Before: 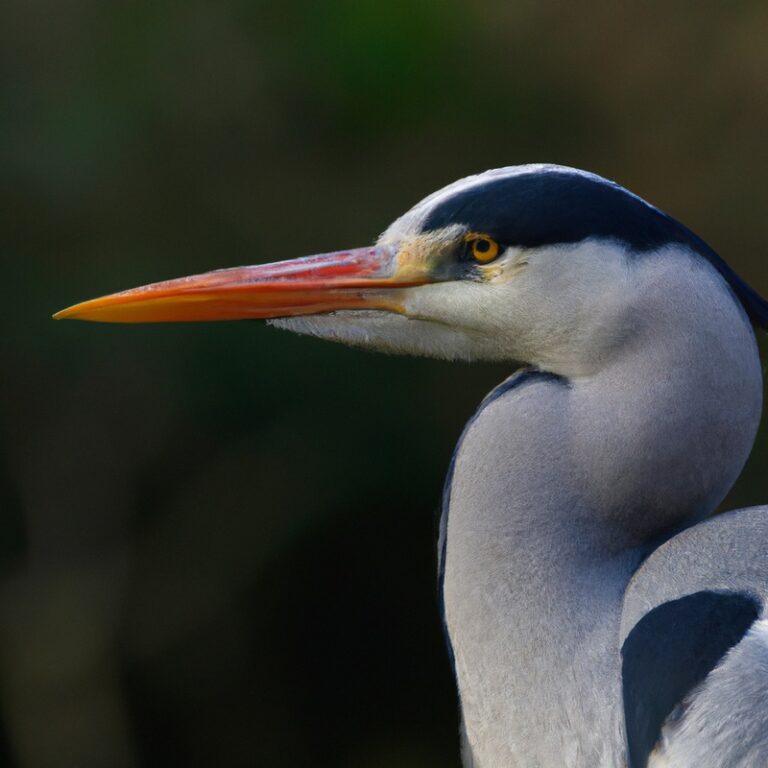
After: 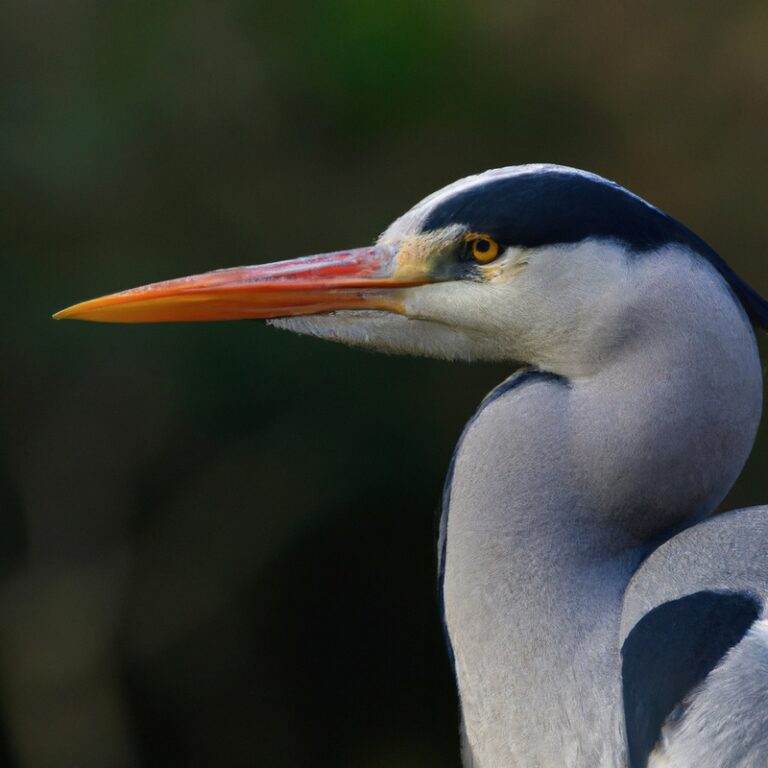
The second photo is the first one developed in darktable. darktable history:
shadows and highlights: shadows 23.14, highlights -48.89, soften with gaussian
